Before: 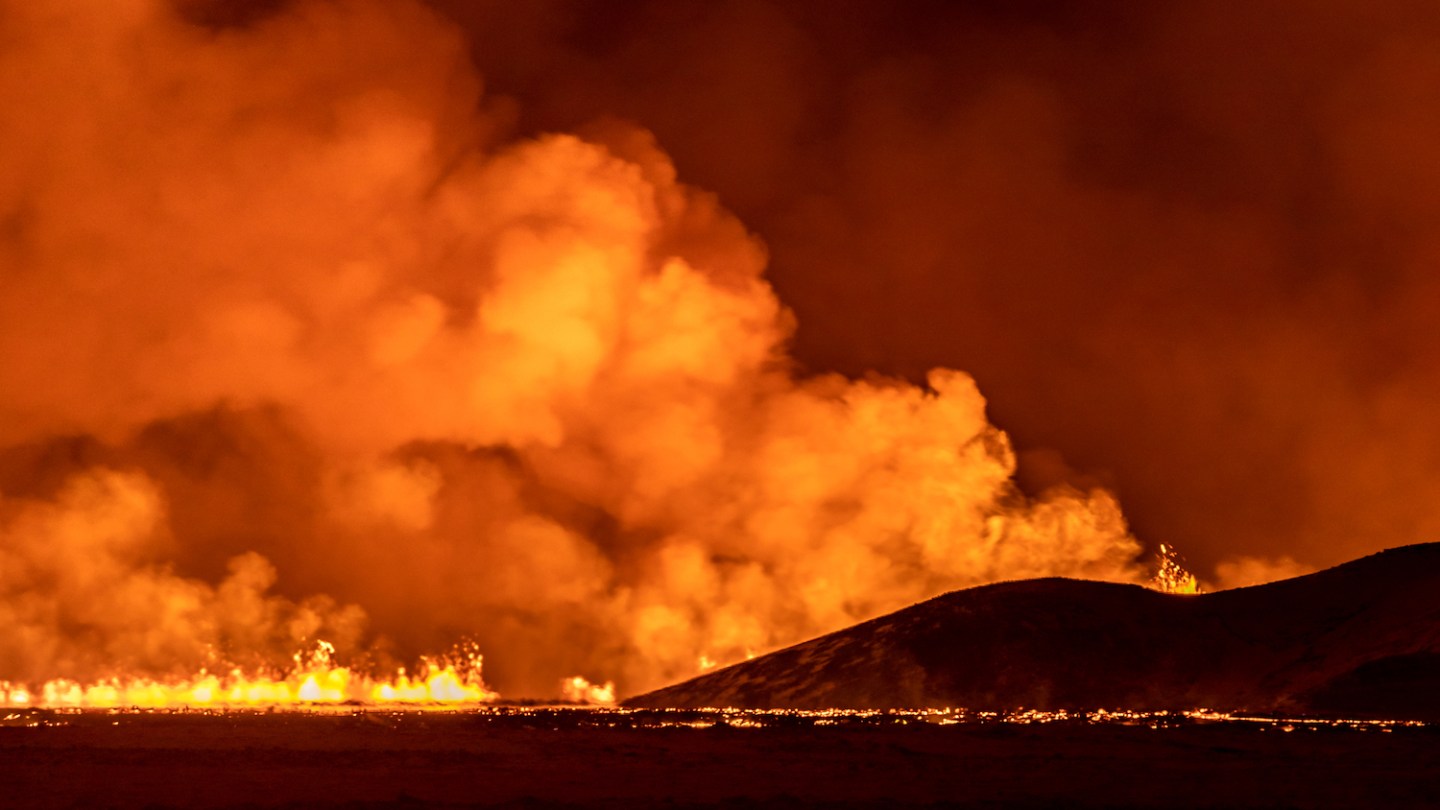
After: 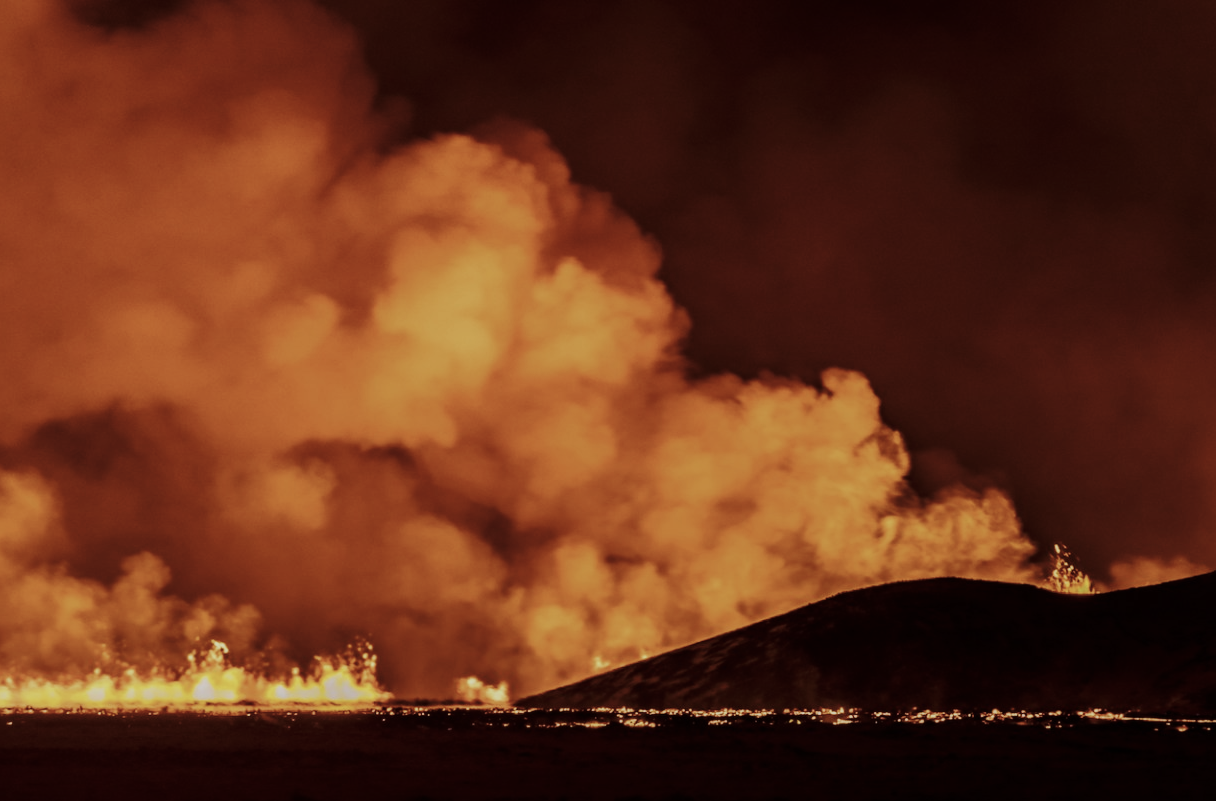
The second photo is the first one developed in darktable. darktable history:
exposure: exposure -1.478 EV, compensate highlight preservation false
base curve: curves: ch0 [(0, 0) (0.028, 0.03) (0.121, 0.232) (0.46, 0.748) (0.859, 0.968) (1, 1)], preserve colors none
crop: left 7.39%, right 7.82%
contrast brightness saturation: contrast 0.097, saturation -0.362
